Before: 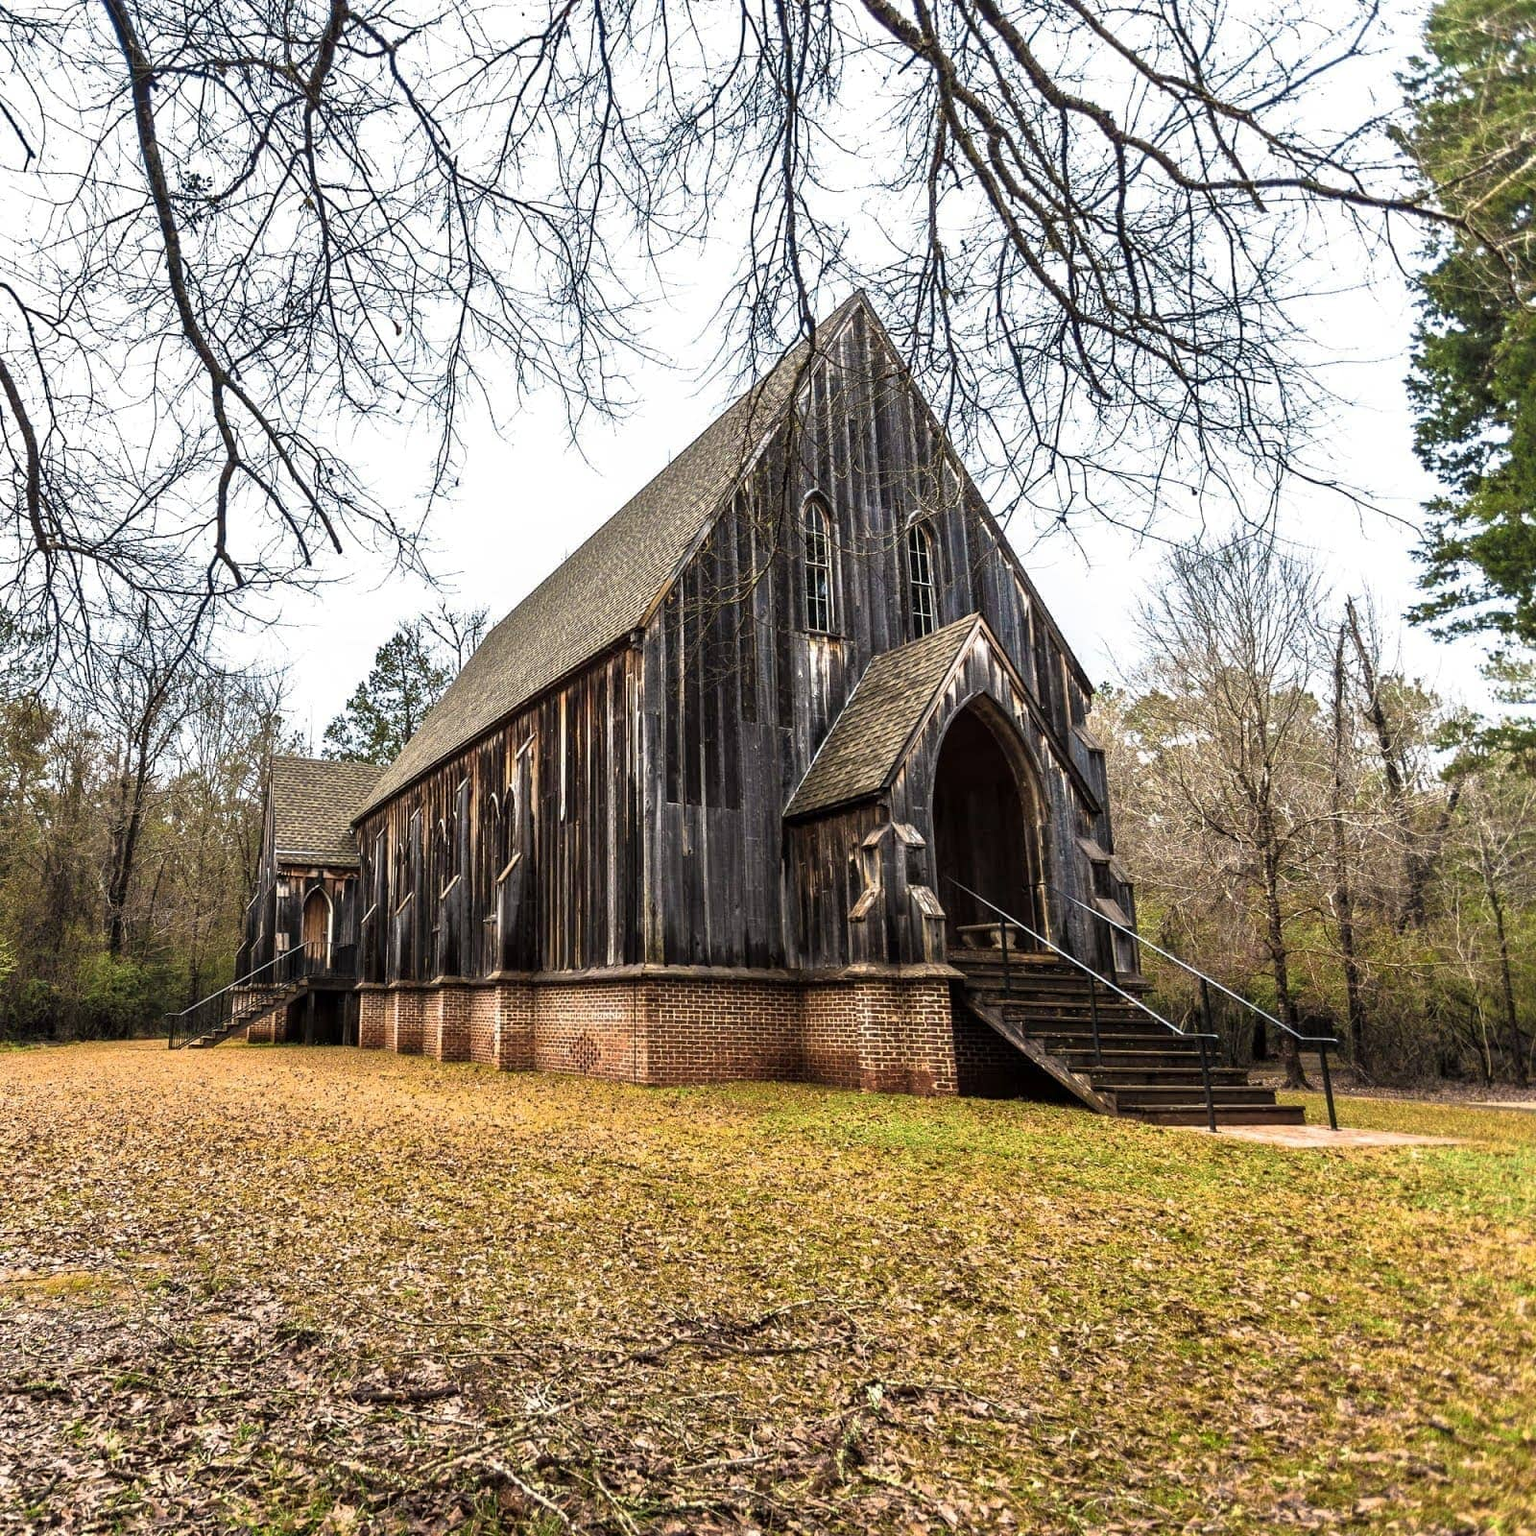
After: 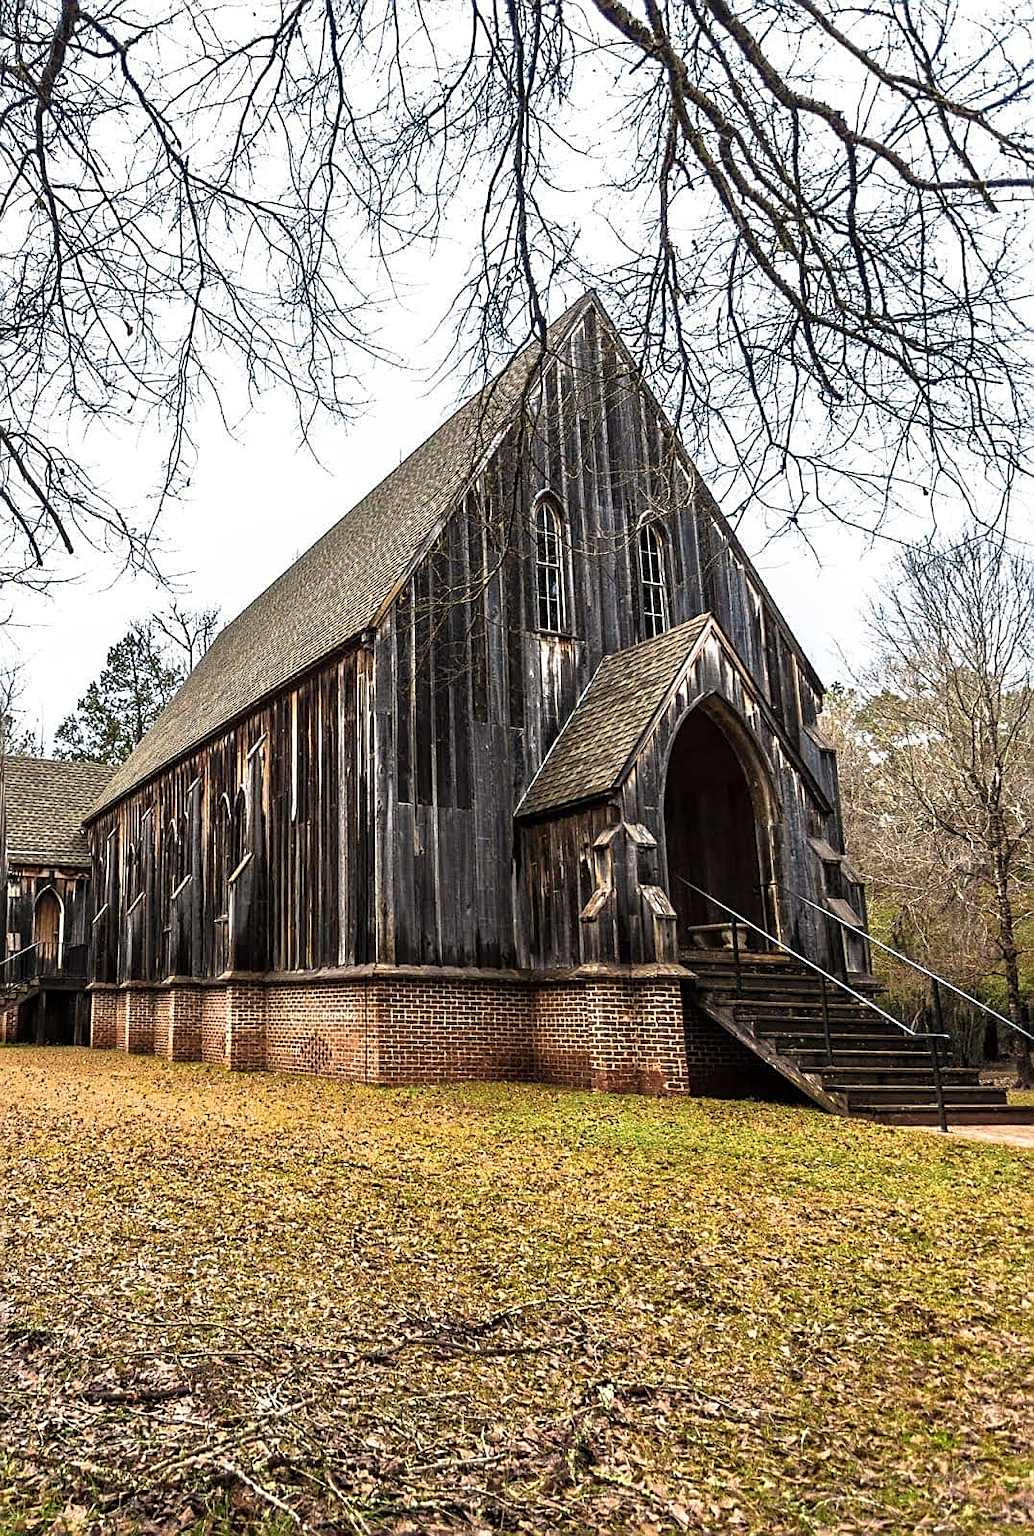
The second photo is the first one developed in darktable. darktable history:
sharpen: amount 0.535
crop and rotate: left 17.55%, right 15.071%
